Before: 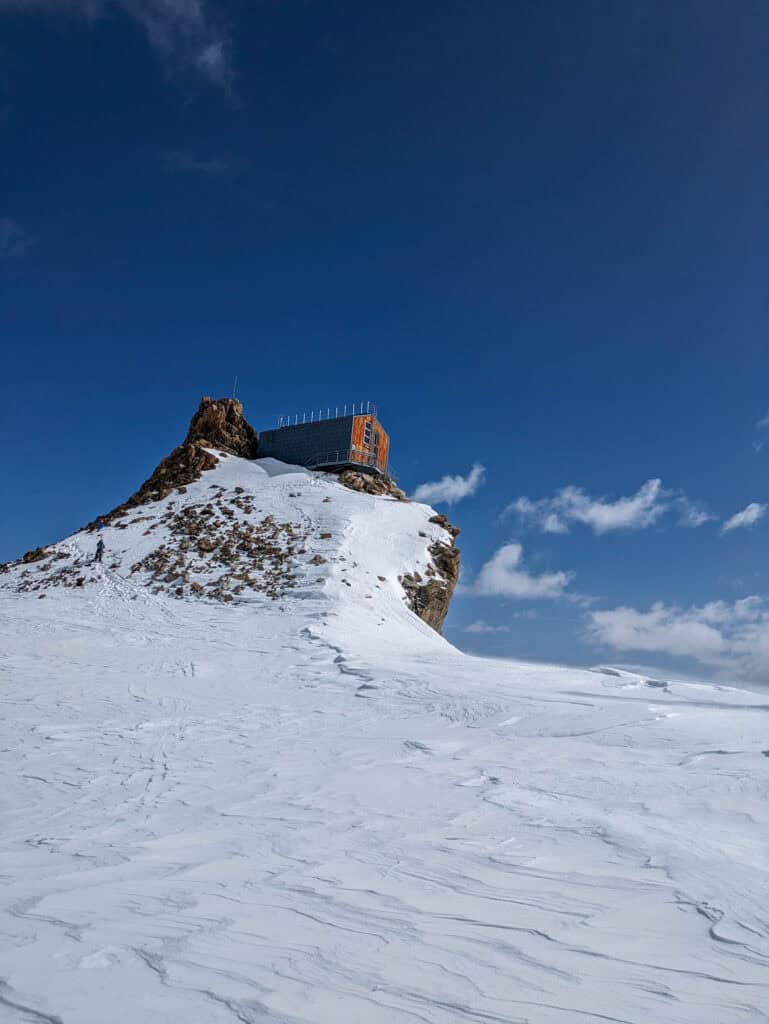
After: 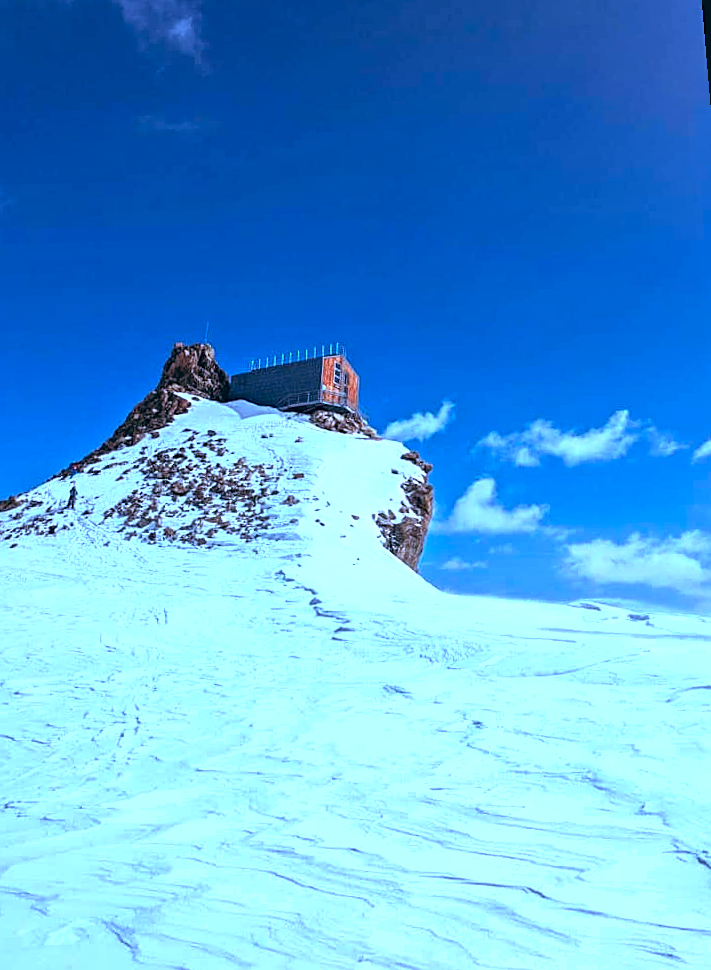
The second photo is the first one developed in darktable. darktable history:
exposure: black level correction 0.001, exposure 0.955 EV, compensate exposure bias true, compensate highlight preservation false
shadows and highlights: shadows 37.27, highlights -28.18, soften with gaussian
sharpen: on, module defaults
color balance: lift [1.003, 0.993, 1.001, 1.007], gamma [1.018, 1.072, 0.959, 0.928], gain [0.974, 0.873, 1.031, 1.127]
rotate and perspective: rotation -1.68°, lens shift (vertical) -0.146, crop left 0.049, crop right 0.912, crop top 0.032, crop bottom 0.96
color calibration: illuminant F (fluorescent), F source F9 (Cool White Deluxe 4150 K) – high CRI, x 0.374, y 0.373, temperature 4158.34 K
color correction: highlights a* 15.03, highlights b* -25.07
